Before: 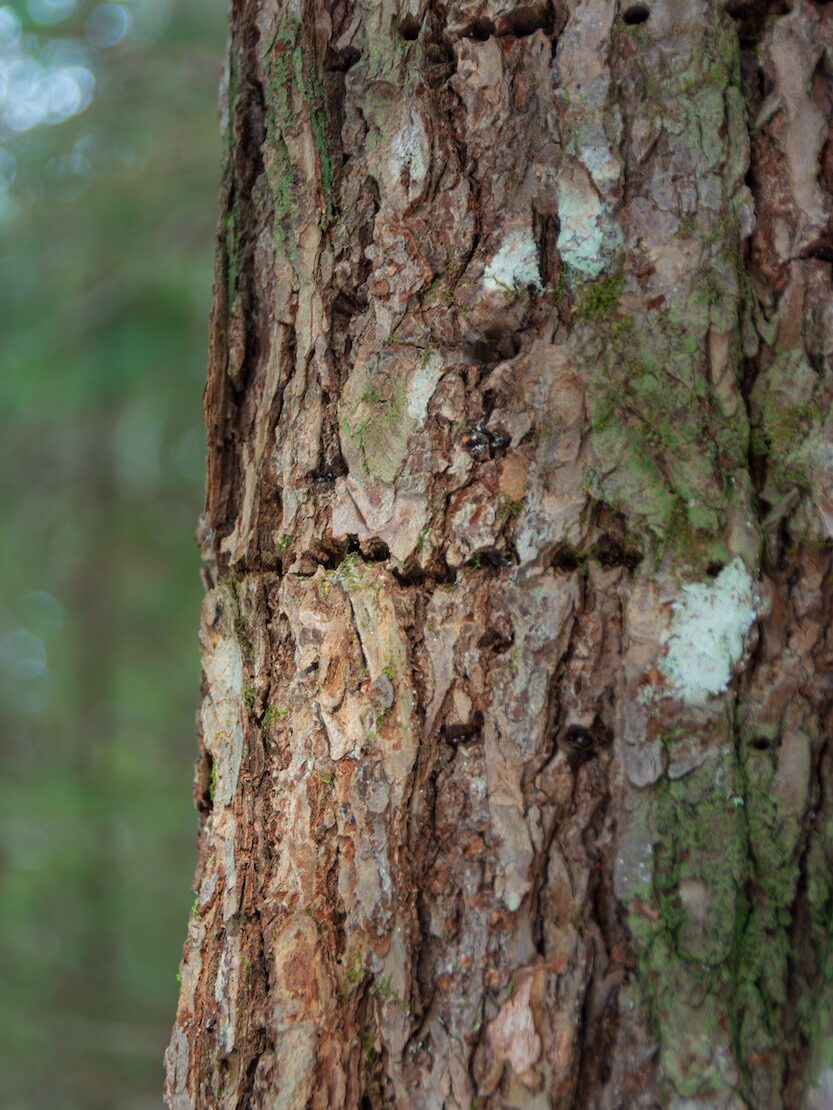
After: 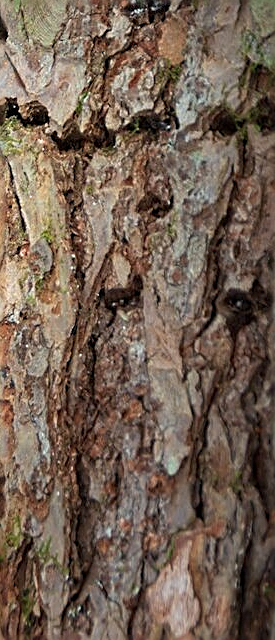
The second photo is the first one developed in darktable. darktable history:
crop: left 41.042%, top 39.331%, right 25.884%, bottom 2.935%
sharpen: amount 0.903
